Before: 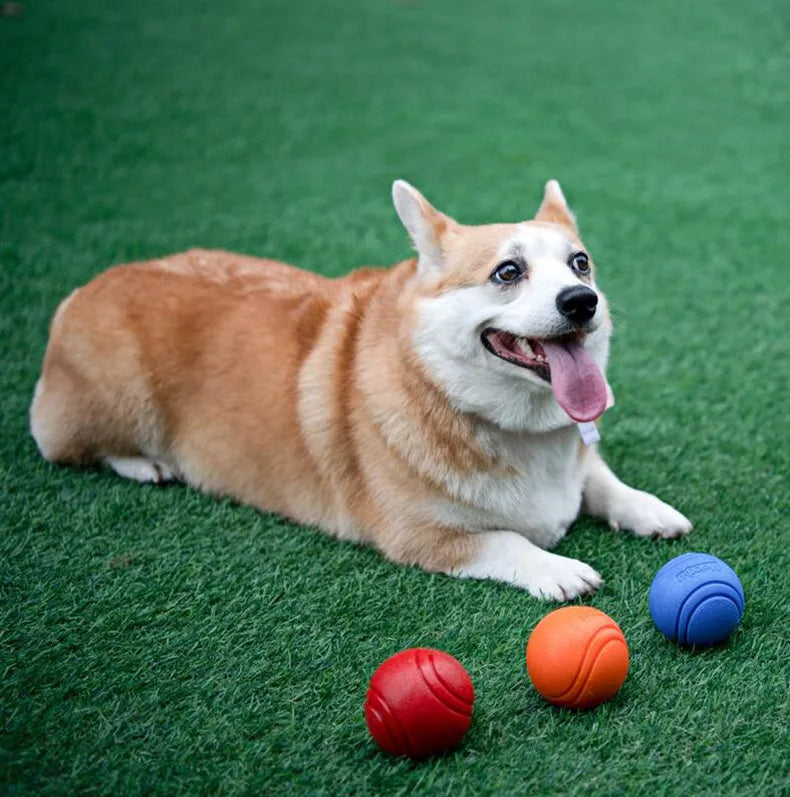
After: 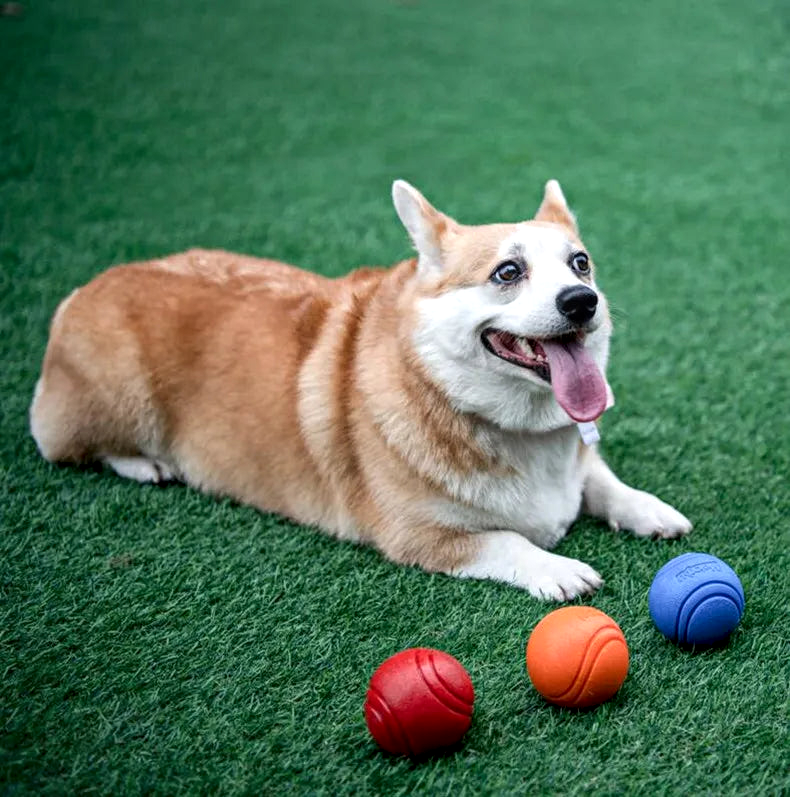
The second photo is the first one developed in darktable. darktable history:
local contrast: highlights 40%, shadows 60%, detail 136%, midtone range 0.514
tone equalizer: on, module defaults
